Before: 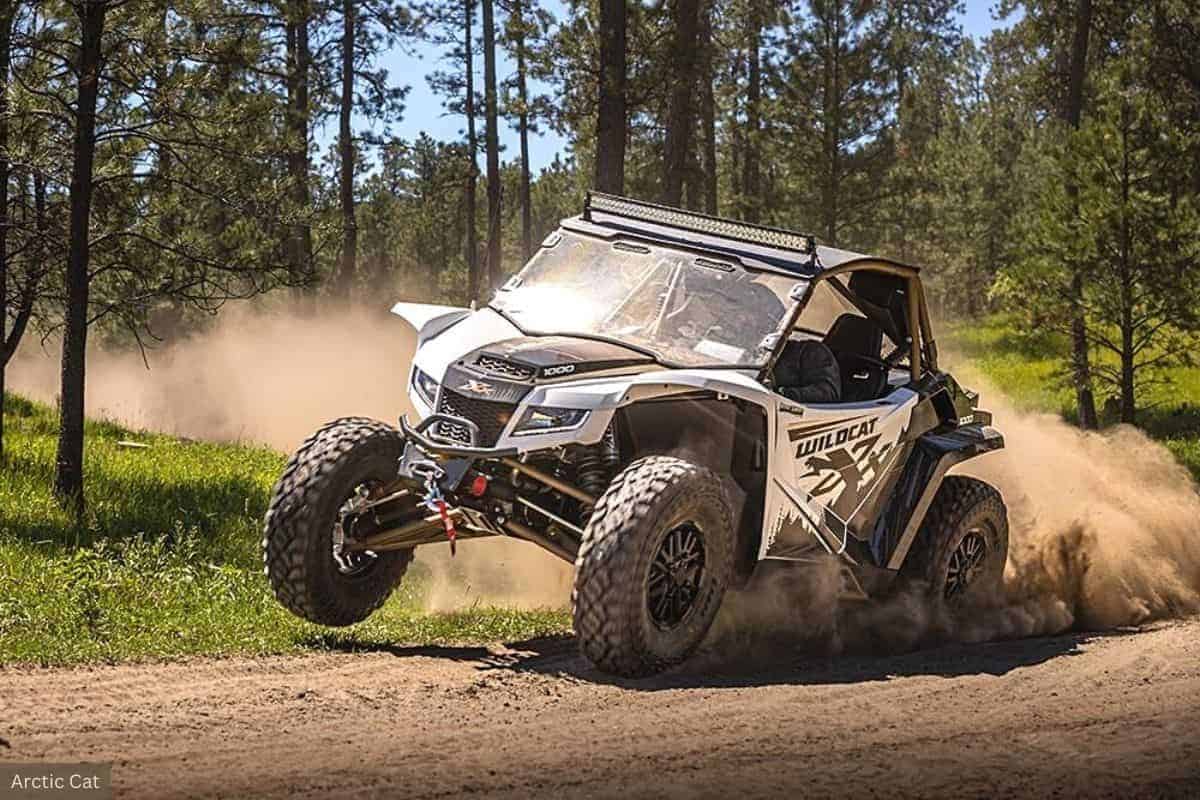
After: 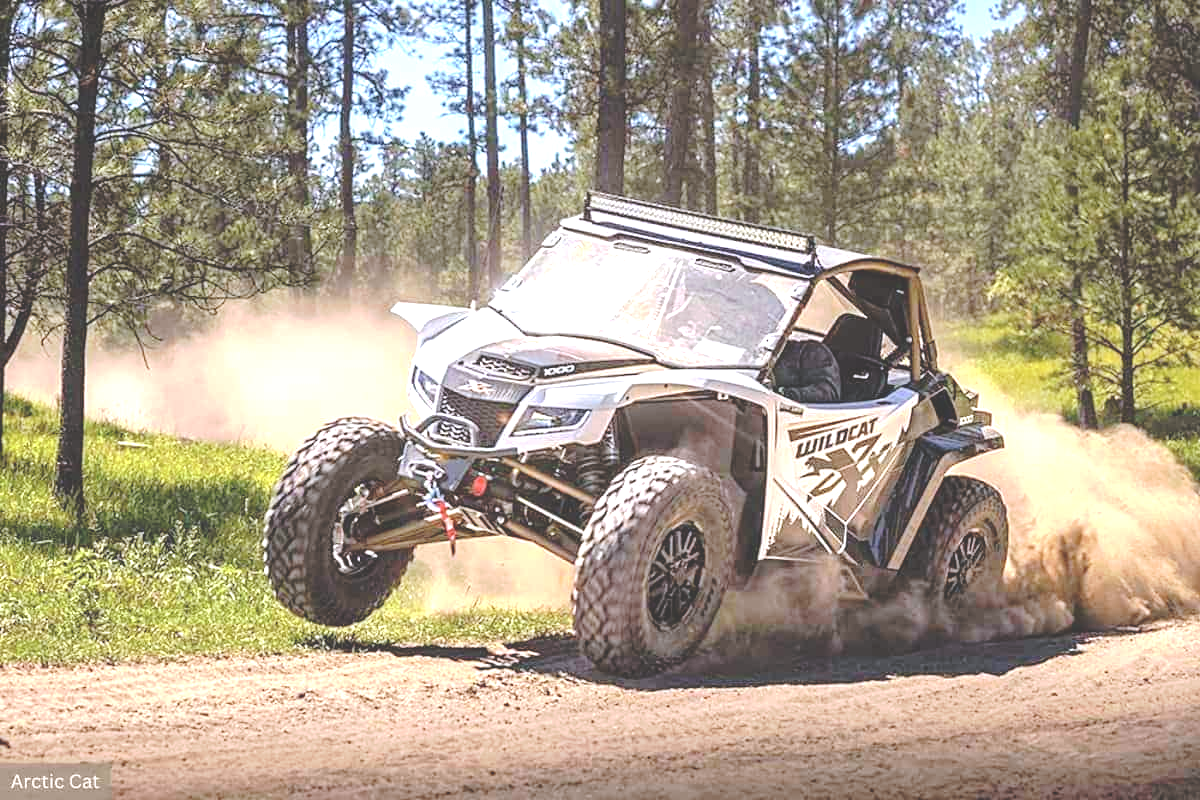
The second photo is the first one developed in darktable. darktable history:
color calibration: illuminant as shot in camera, x 0.358, y 0.373, temperature 4628.91 K
tone curve: curves: ch0 [(0, 0) (0.003, 0.211) (0.011, 0.211) (0.025, 0.215) (0.044, 0.218) (0.069, 0.224) (0.1, 0.227) (0.136, 0.233) (0.177, 0.247) (0.224, 0.275) (0.277, 0.309) (0.335, 0.366) (0.399, 0.438) (0.468, 0.515) (0.543, 0.586) (0.623, 0.658) (0.709, 0.735) (0.801, 0.821) (0.898, 0.889) (1, 1)], preserve colors none
exposure: black level correction 0, exposure 1 EV, compensate exposure bias true, compensate highlight preservation false
contrast brightness saturation: brightness 0.15
